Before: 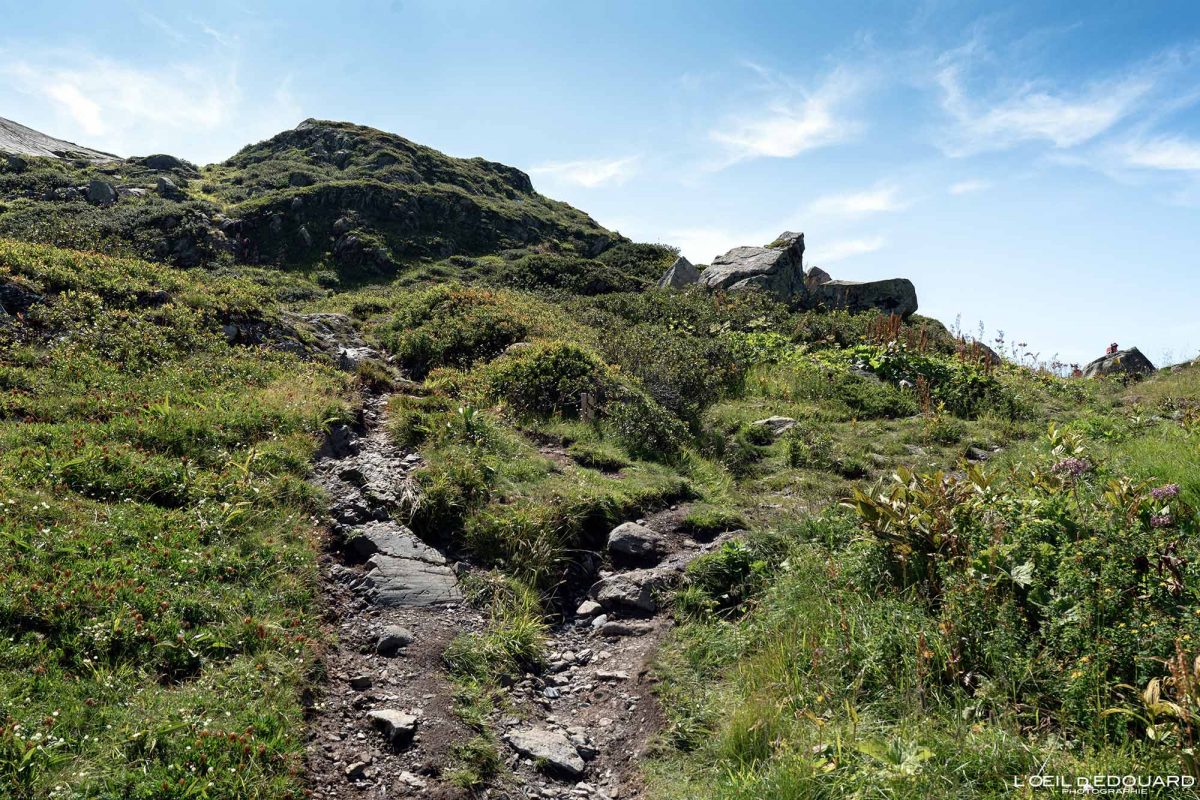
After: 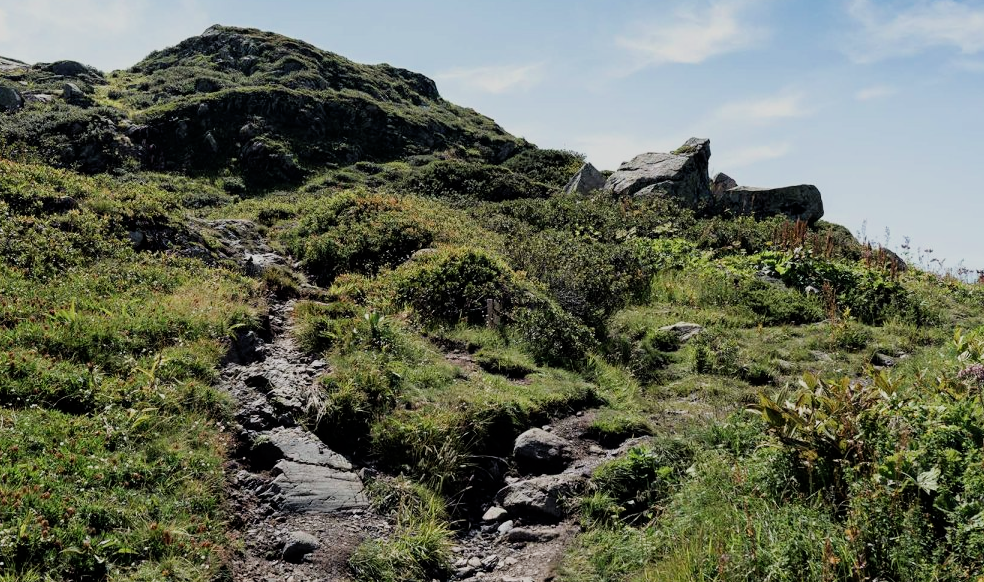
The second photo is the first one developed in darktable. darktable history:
crop: left 7.856%, top 11.836%, right 10.12%, bottom 15.387%
filmic rgb: black relative exposure -7.65 EV, white relative exposure 4.56 EV, hardness 3.61, contrast 1.05
